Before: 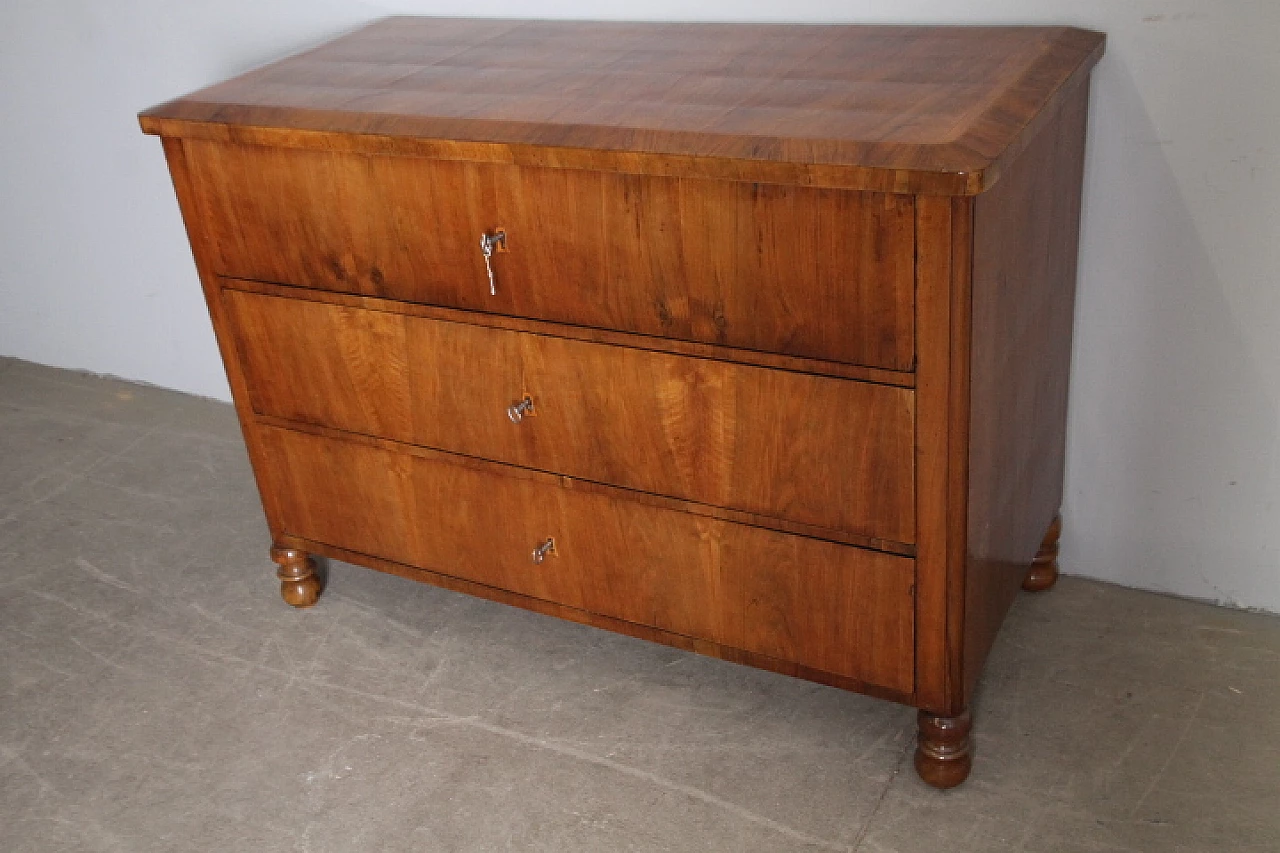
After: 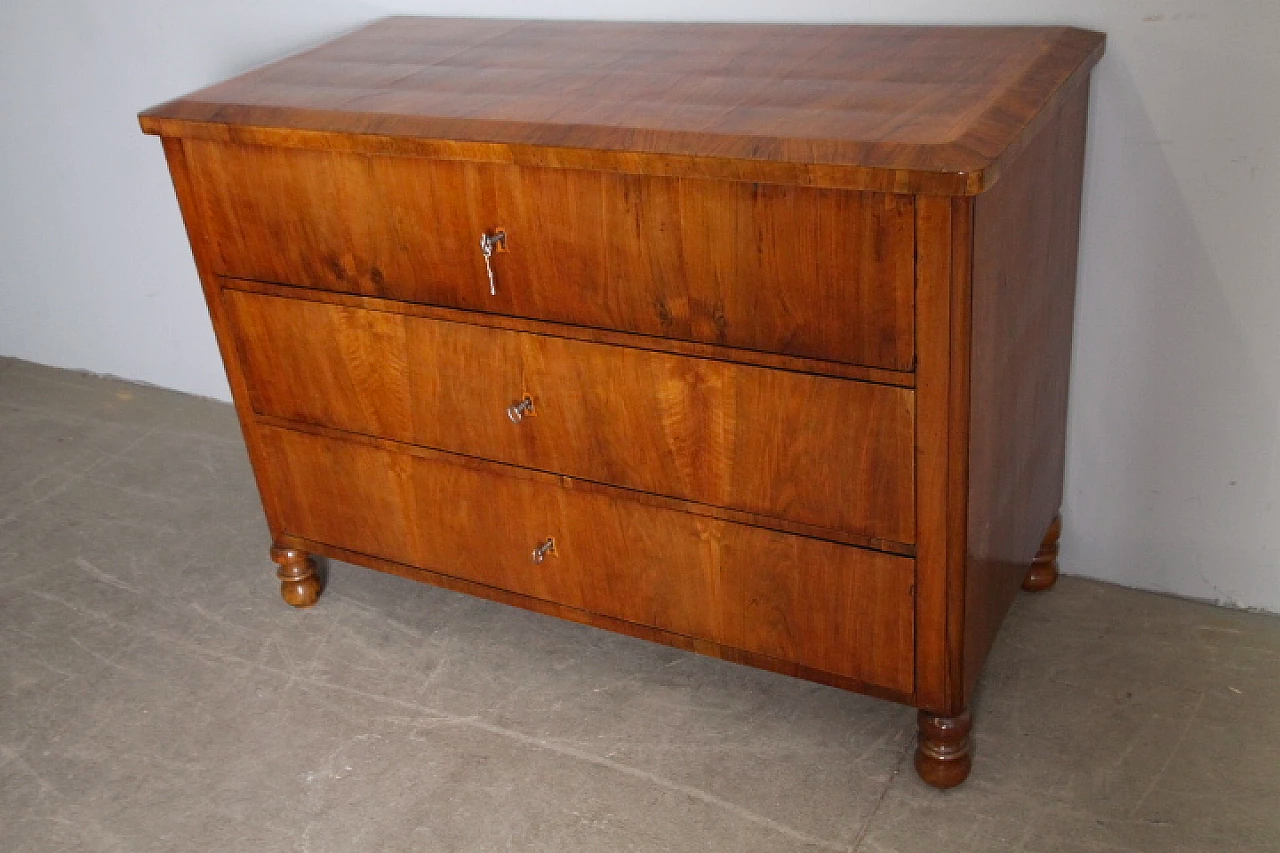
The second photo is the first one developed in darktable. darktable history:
contrast brightness saturation: contrast 0.038, saturation 0.158
